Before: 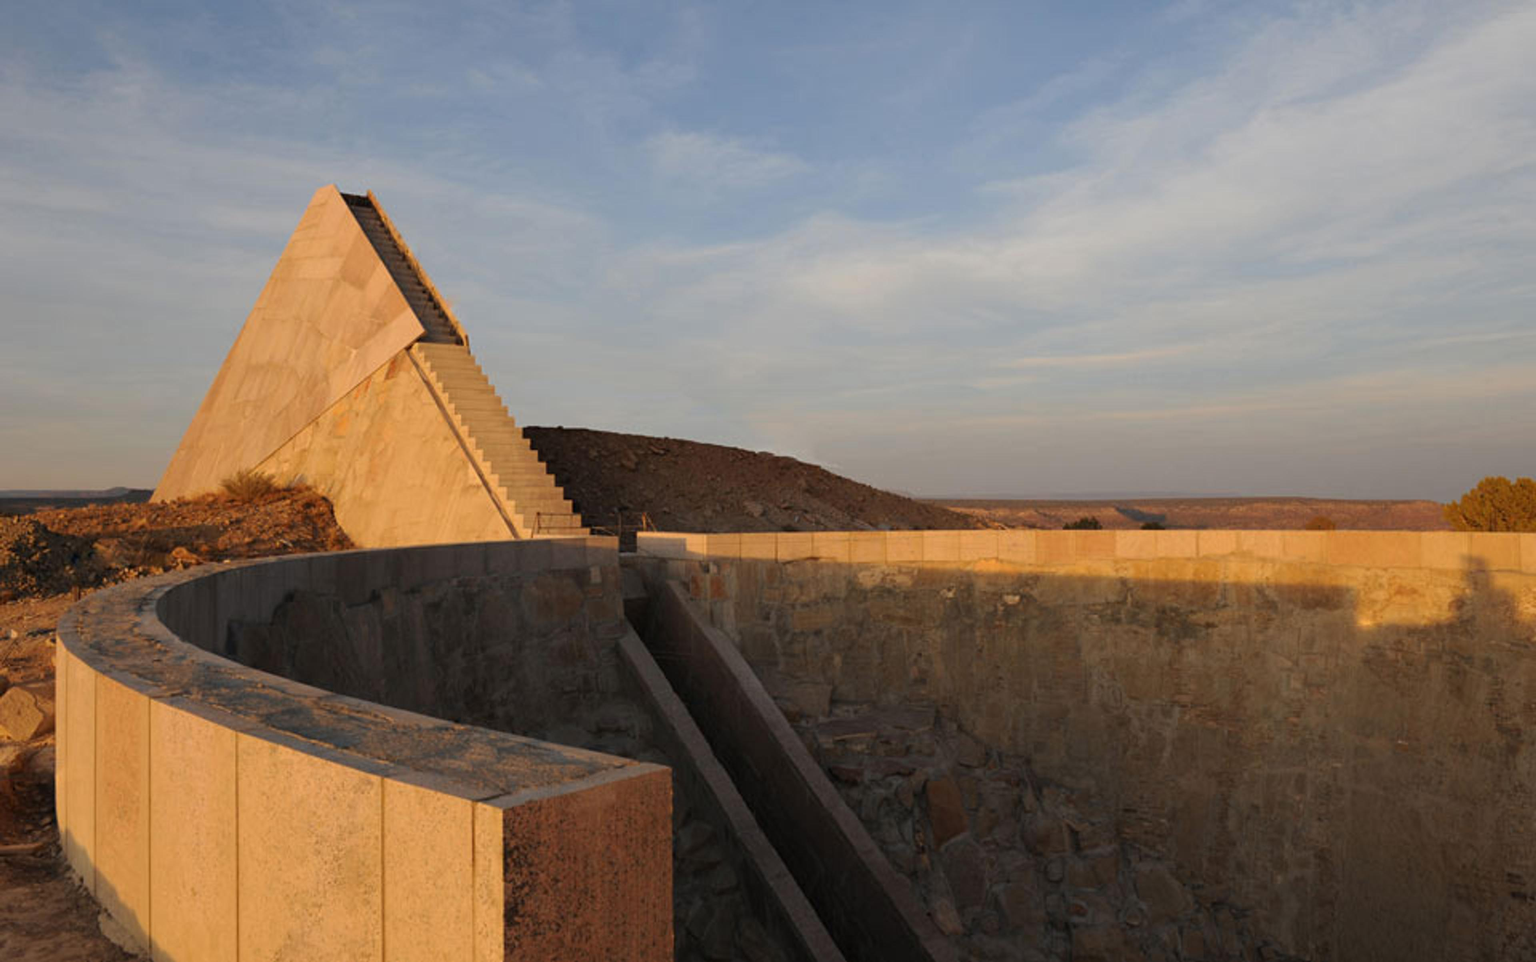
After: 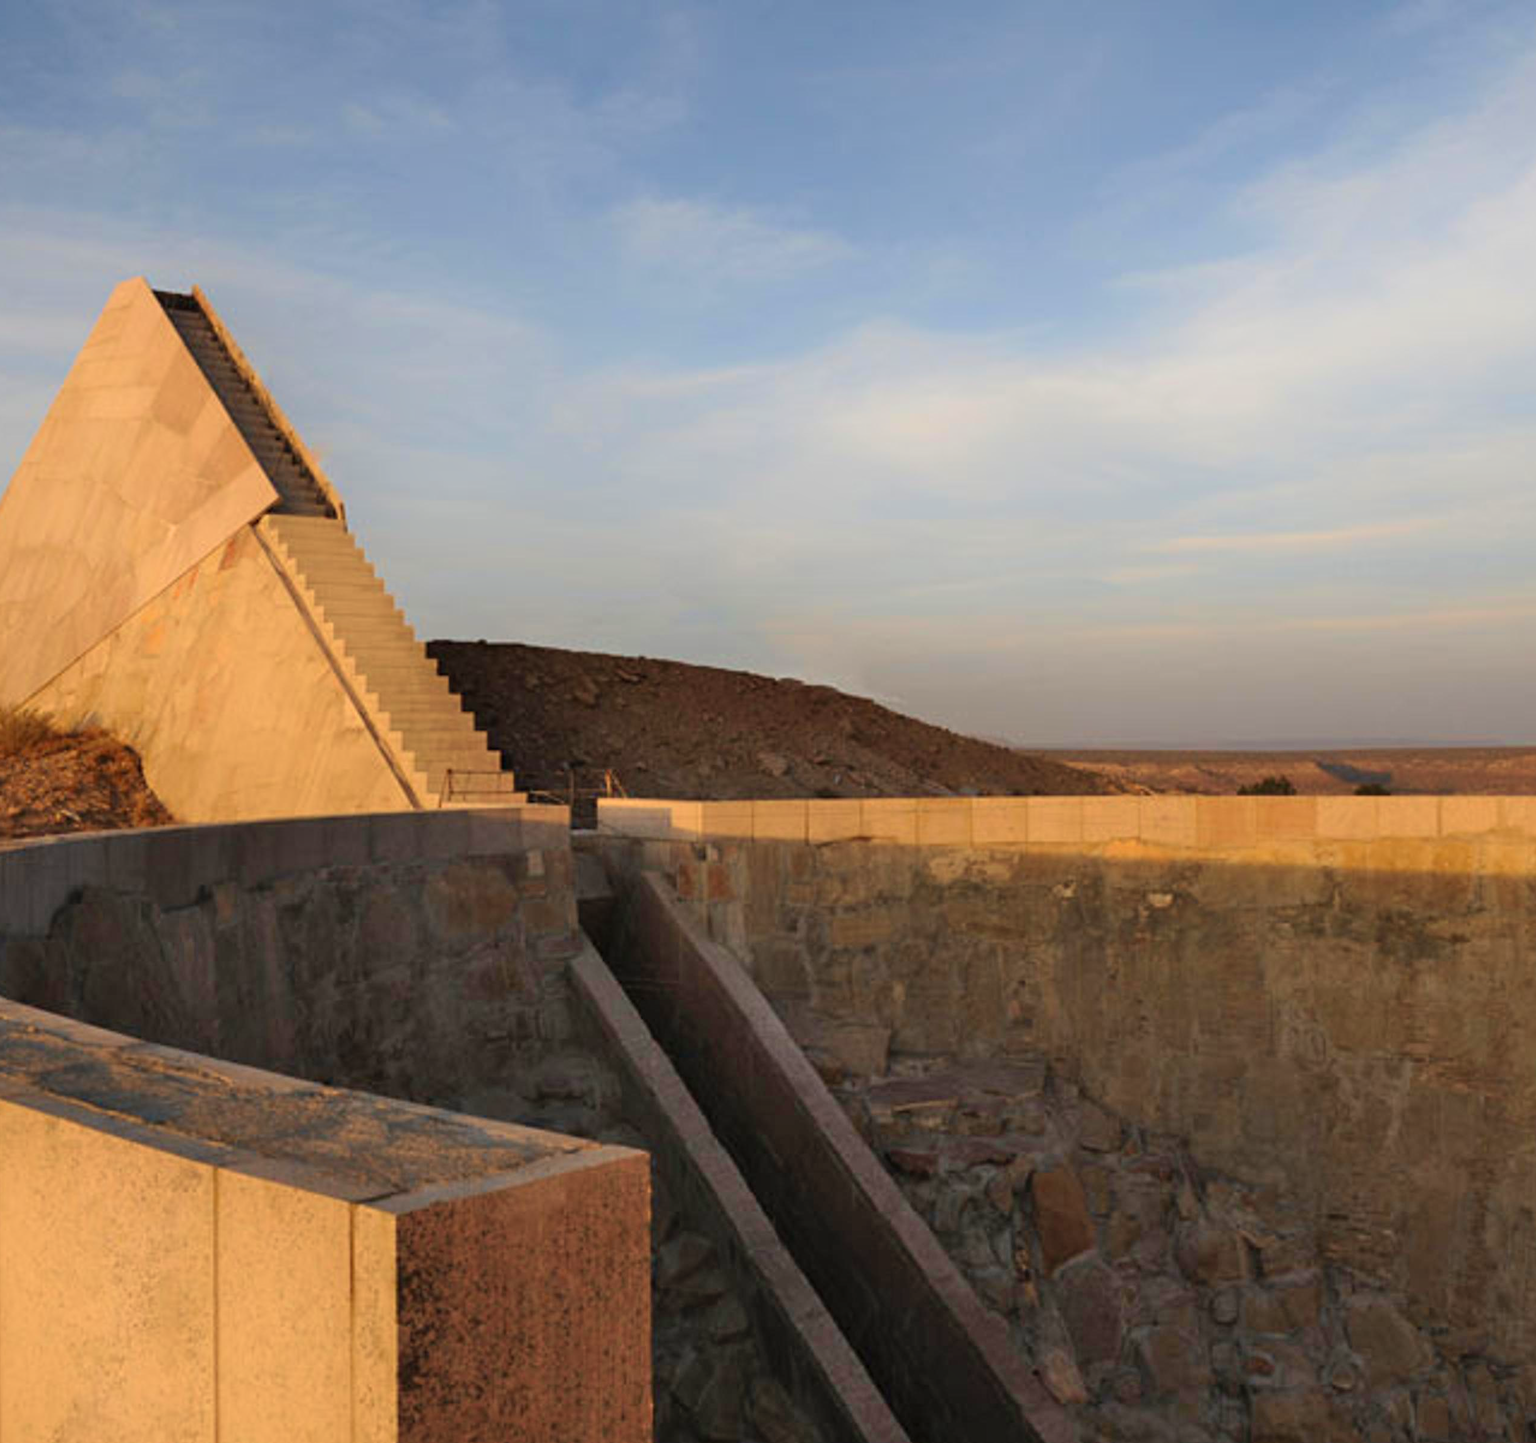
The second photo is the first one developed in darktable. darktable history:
crop and rotate: left 15.599%, right 17.796%
shadows and highlights: highlights 70.83, highlights color adjustment 41.58%, soften with gaussian
velvia: strength 26.94%
